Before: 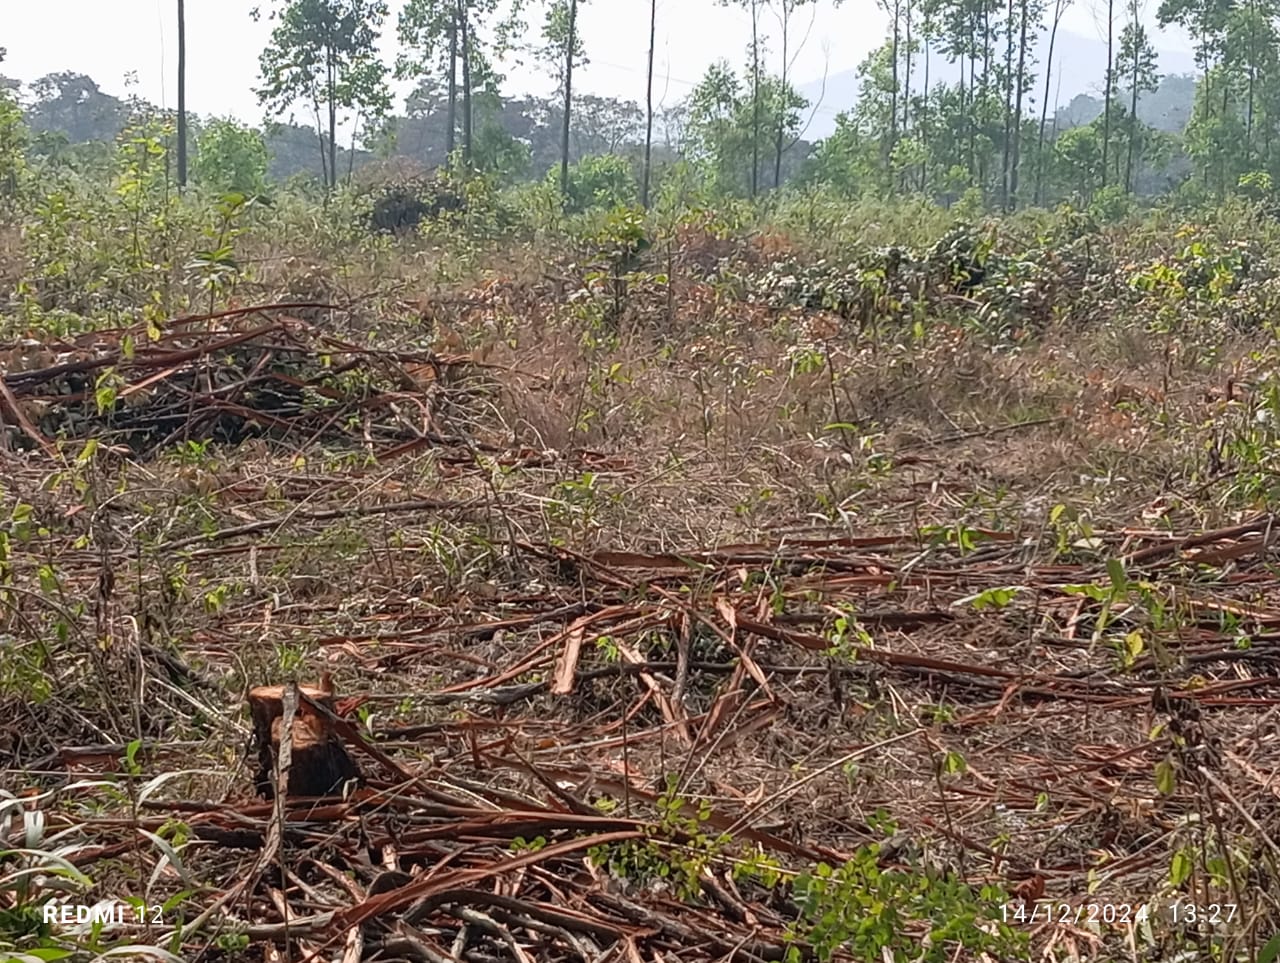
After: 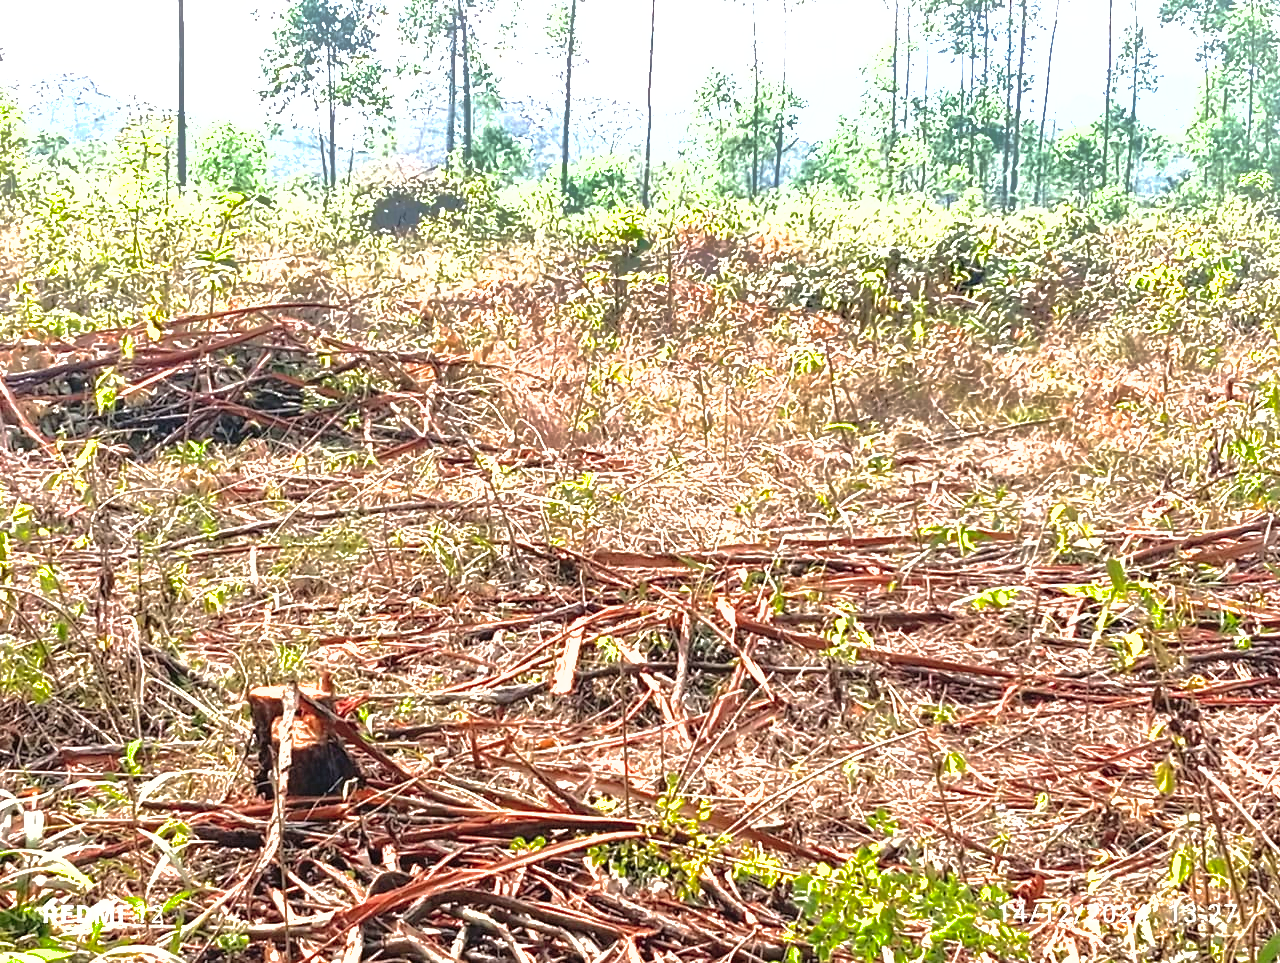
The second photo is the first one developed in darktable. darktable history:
exposure: exposure 0.131 EV, compensate highlight preservation false
shadows and highlights: shadows 40, highlights -60
levels: levels [0, 0.281, 0.562]
